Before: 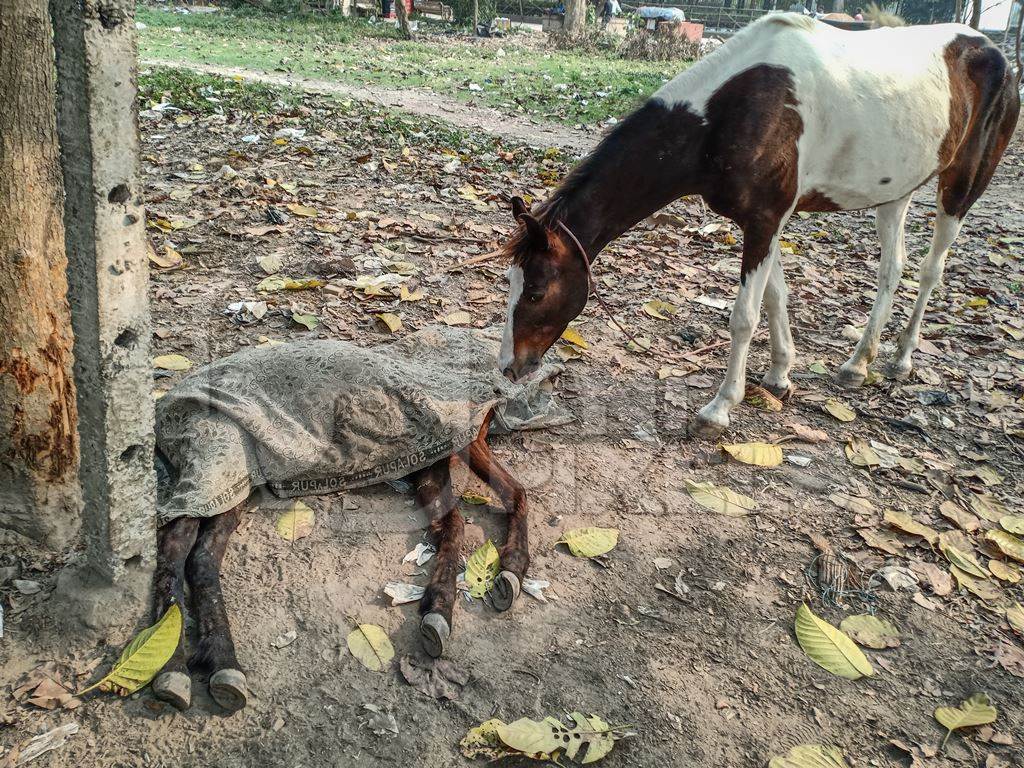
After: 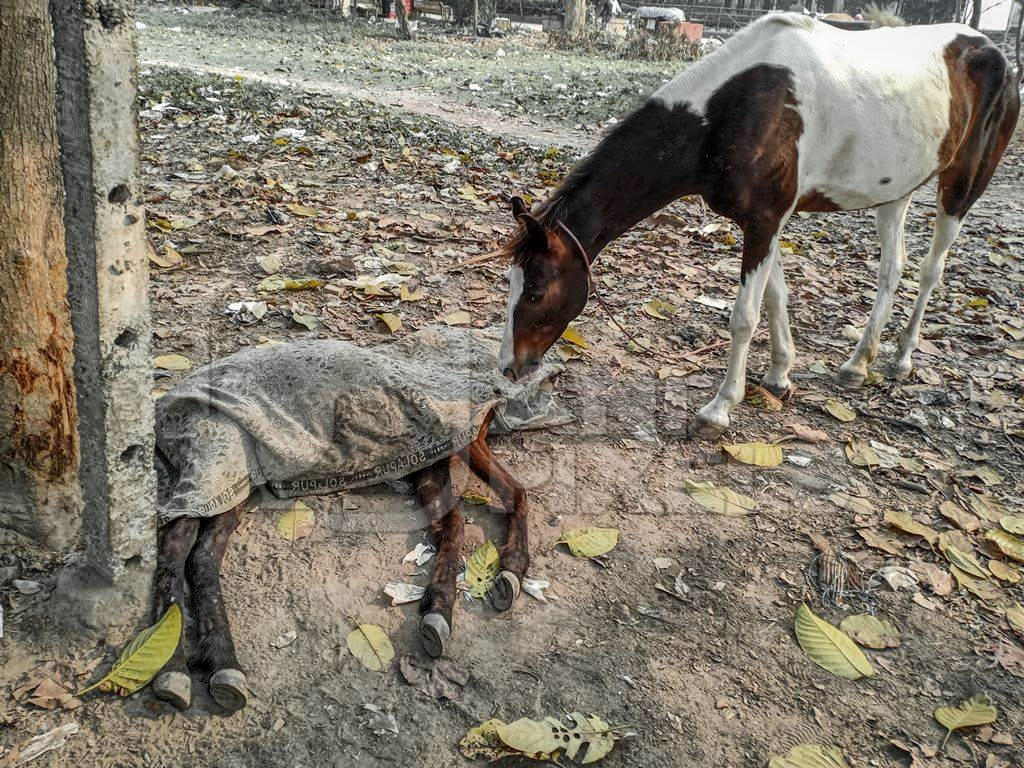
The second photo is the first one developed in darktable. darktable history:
local contrast: highlights 106%, shadows 100%, detail 119%, midtone range 0.2
color zones: curves: ch0 [(0.004, 0.388) (0.125, 0.392) (0.25, 0.404) (0.375, 0.5) (0.5, 0.5) (0.625, 0.5) (0.75, 0.5) (0.875, 0.5)]; ch1 [(0, 0.5) (0.125, 0.5) (0.25, 0.5) (0.375, 0.124) (0.524, 0.124) (0.645, 0.128) (0.789, 0.132) (0.914, 0.096) (0.998, 0.068)]
